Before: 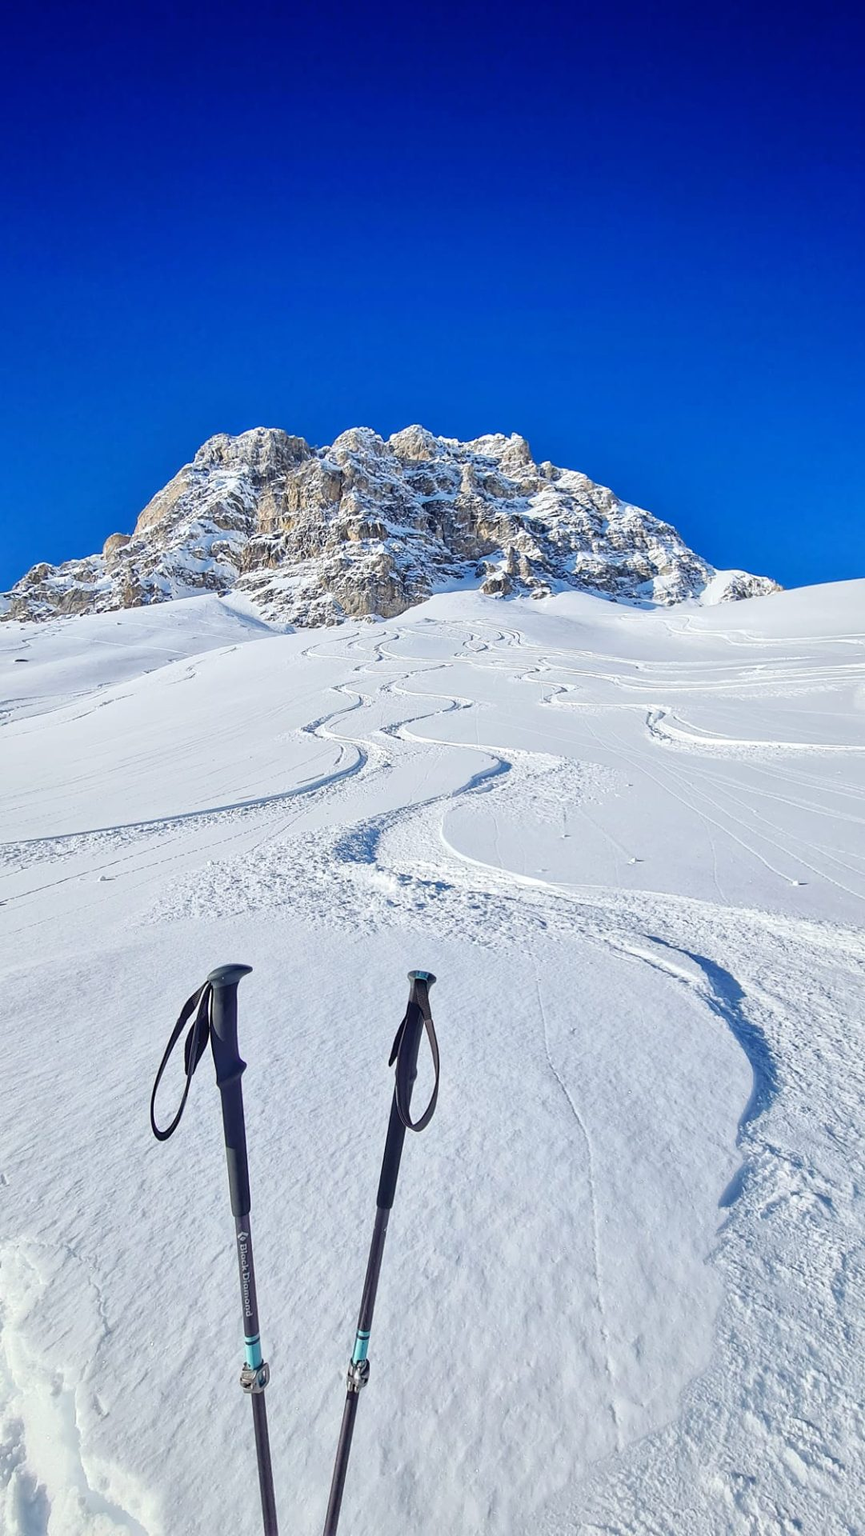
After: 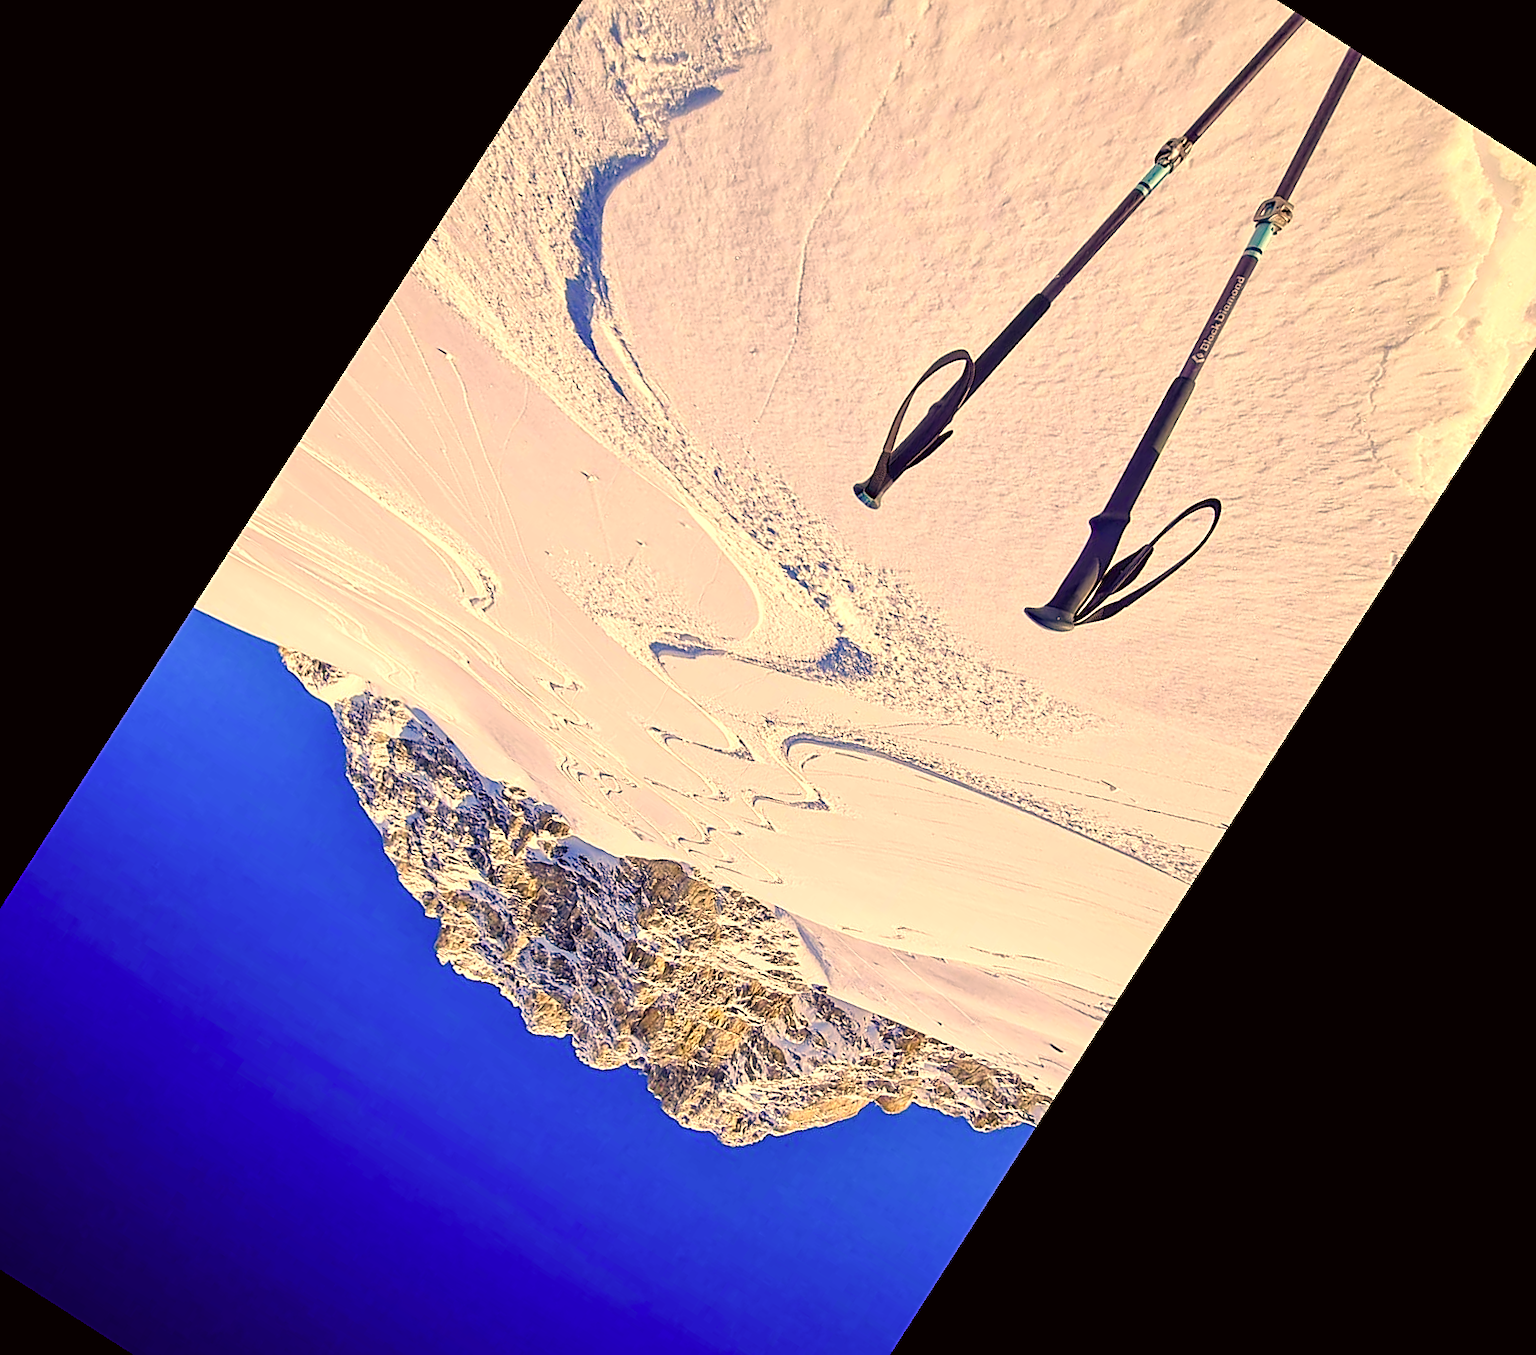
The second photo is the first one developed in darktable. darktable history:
sharpen: on, module defaults
crop and rotate: angle 147.34°, left 9.157%, top 15.667%, right 4.567%, bottom 16.927%
exposure: exposure 0.203 EV, compensate highlight preservation false
color balance rgb: linear chroma grading › global chroma 13.653%, perceptual saturation grading › global saturation 19.545%, perceptual saturation grading › highlights -24.805%, perceptual saturation grading › shadows 50.116%, perceptual brilliance grading › highlights 2.438%
color correction: highlights a* 18.22, highlights b* 36.15, shadows a* 1.79, shadows b* 6.29, saturation 1.02
